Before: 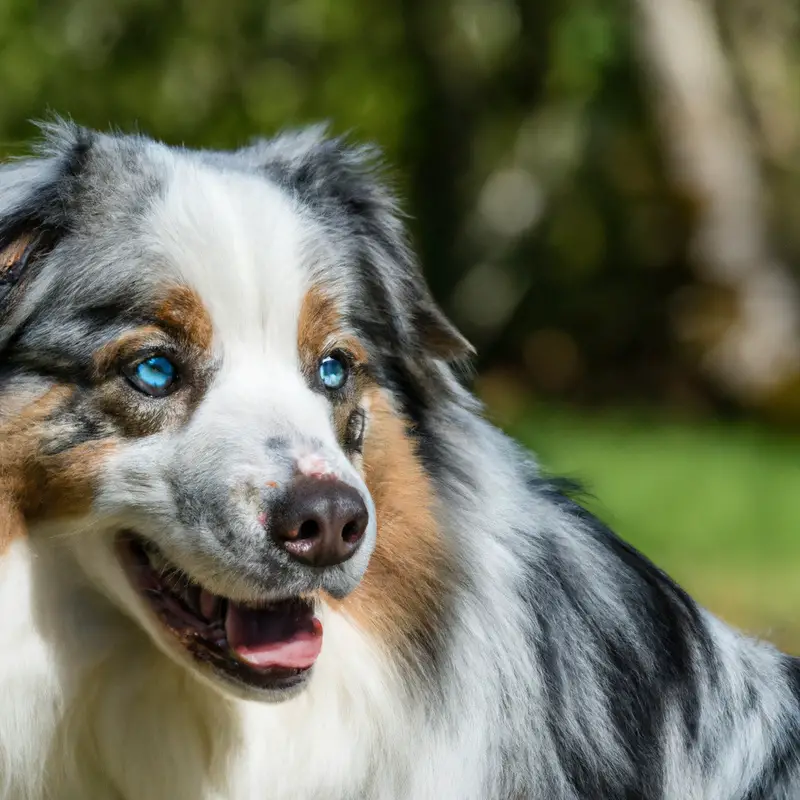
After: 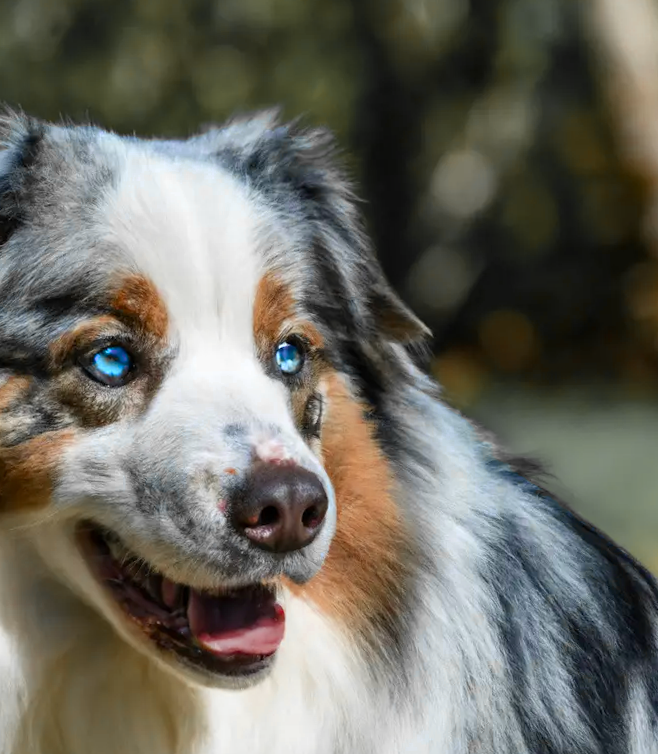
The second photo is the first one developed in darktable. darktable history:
crop and rotate: angle 1.32°, left 4.398%, top 0.911%, right 11.398%, bottom 2.574%
color zones: curves: ch0 [(0, 0.363) (0.128, 0.373) (0.25, 0.5) (0.402, 0.407) (0.521, 0.525) (0.63, 0.559) (0.729, 0.662) (0.867, 0.471)]; ch1 [(0, 0.515) (0.136, 0.618) (0.25, 0.5) (0.378, 0) (0.516, 0) (0.622, 0.593) (0.737, 0.819) (0.87, 0.593)]; ch2 [(0, 0.529) (0.128, 0.471) (0.282, 0.451) (0.386, 0.662) (0.516, 0.525) (0.633, 0.554) (0.75, 0.62) (0.875, 0.441)]
